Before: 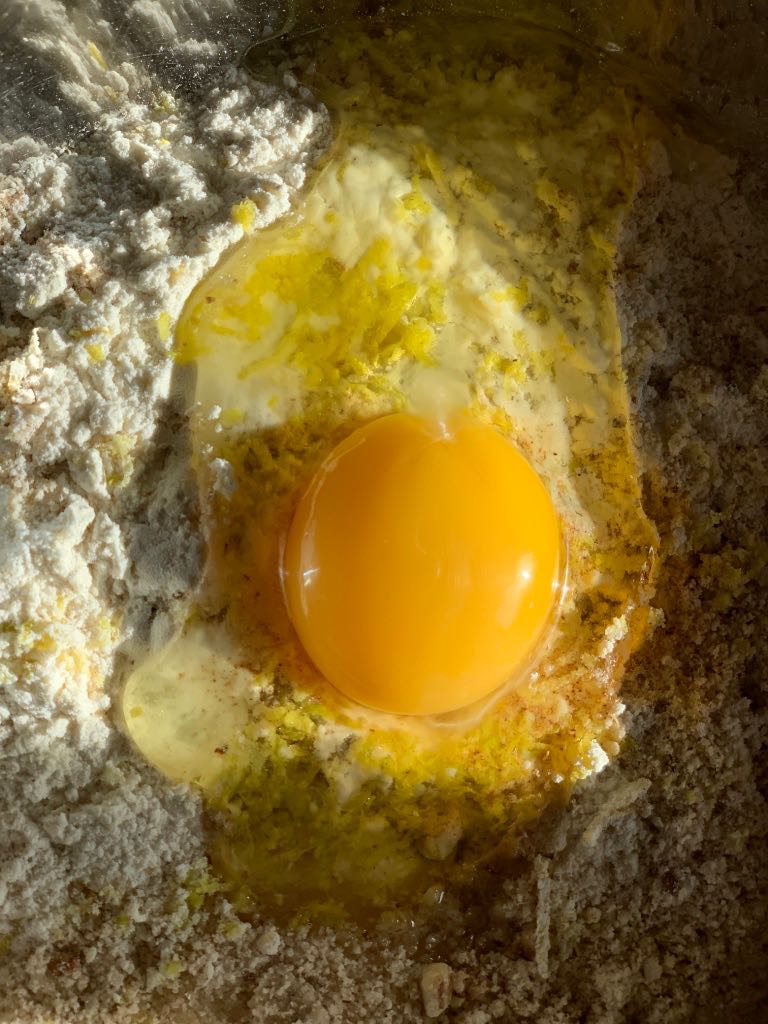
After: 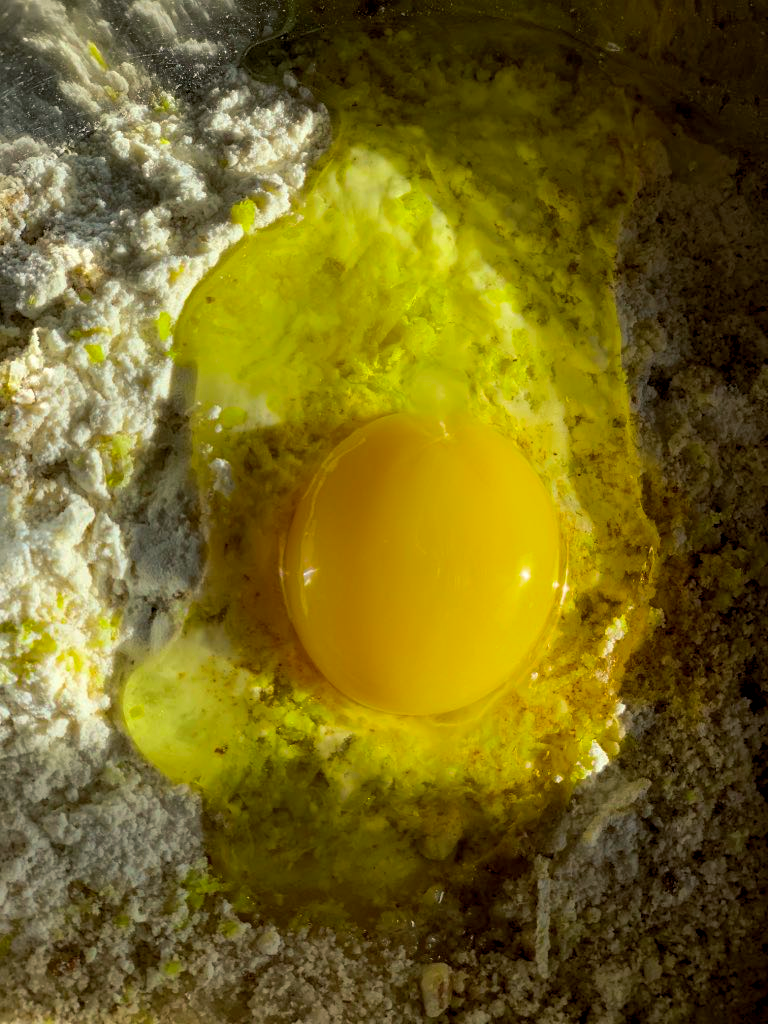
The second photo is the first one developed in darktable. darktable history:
color balance rgb: shadows lift › chroma 3.117%, shadows lift › hue 241.17°, global offset › luminance -0.492%, perceptual saturation grading › global saturation 61%, perceptual saturation grading › highlights 21.004%, perceptual saturation grading › shadows -50.29%
tone equalizer: edges refinement/feathering 500, mask exposure compensation -1.57 EV, preserve details no
color zones: curves: ch1 [(0.113, 0.438) (0.75, 0.5)]; ch2 [(0.12, 0.526) (0.75, 0.5)]
